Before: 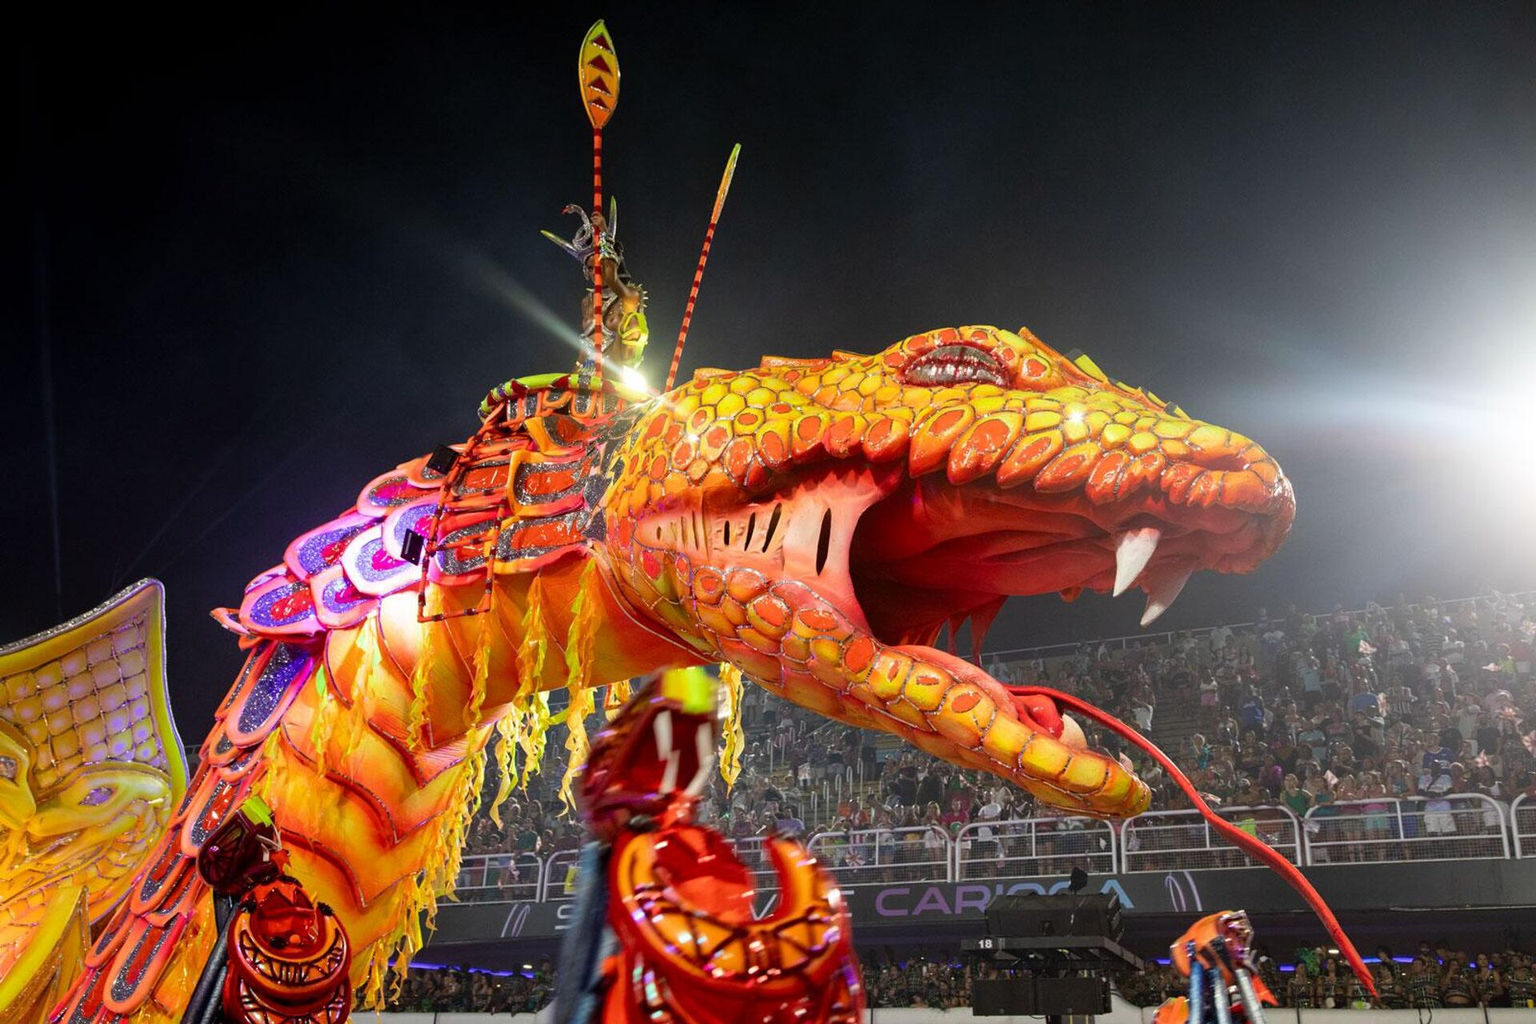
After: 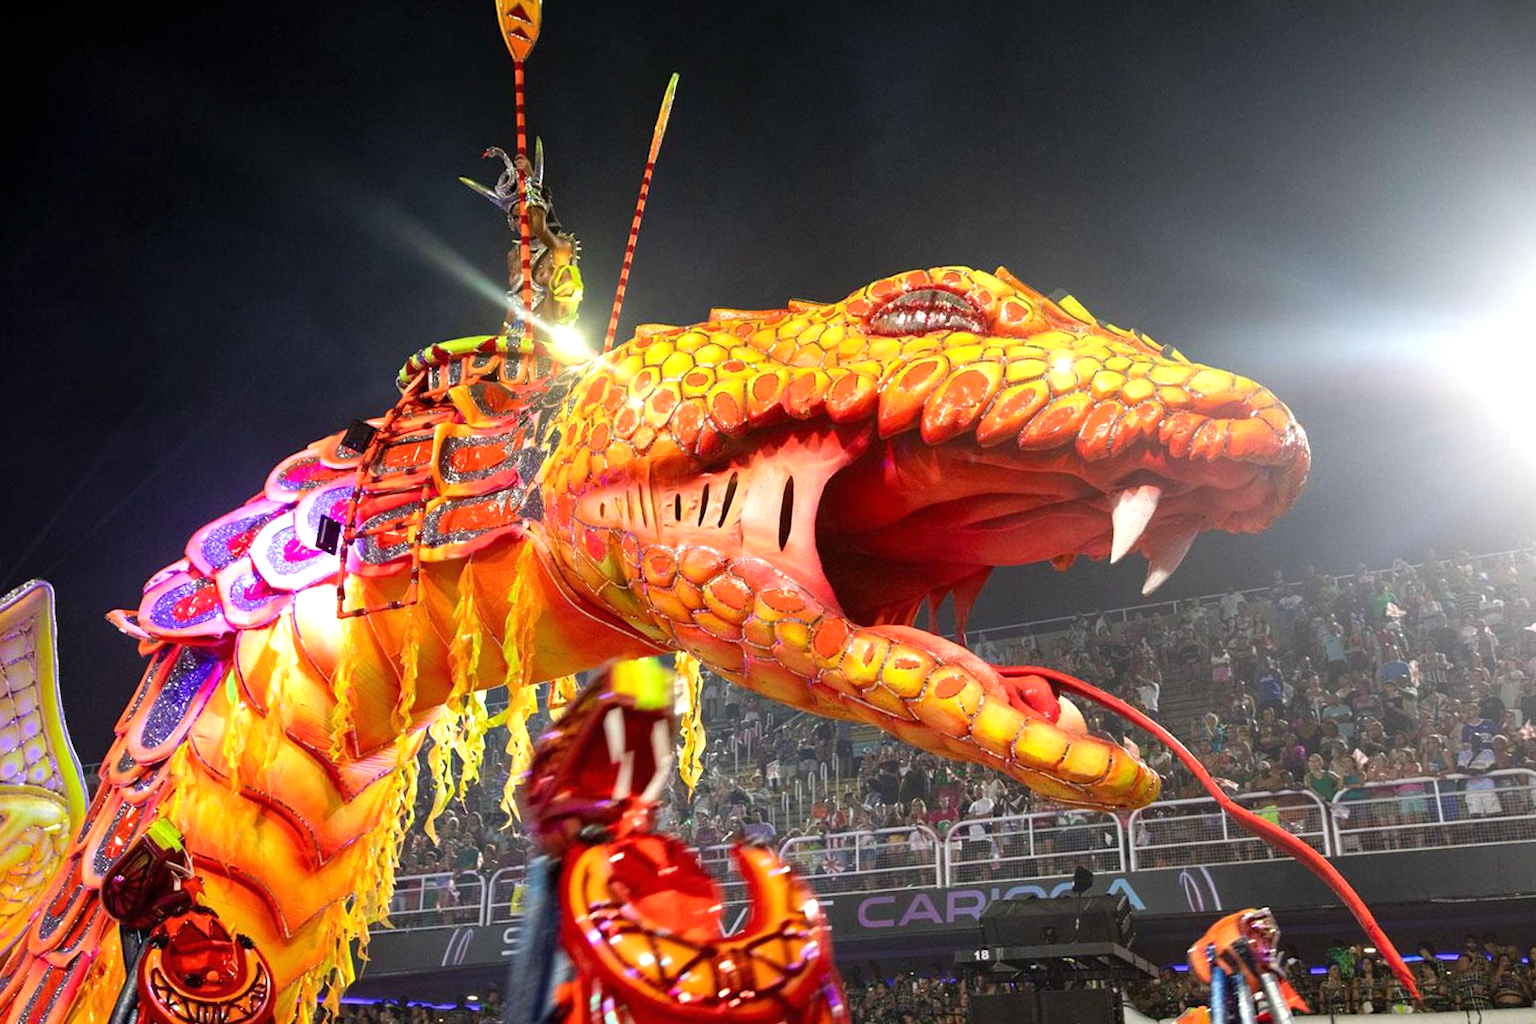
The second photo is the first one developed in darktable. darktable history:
exposure: black level correction 0, exposure 0.5 EV, compensate highlight preservation false
crop and rotate: angle 1.96°, left 5.673%, top 5.673%
